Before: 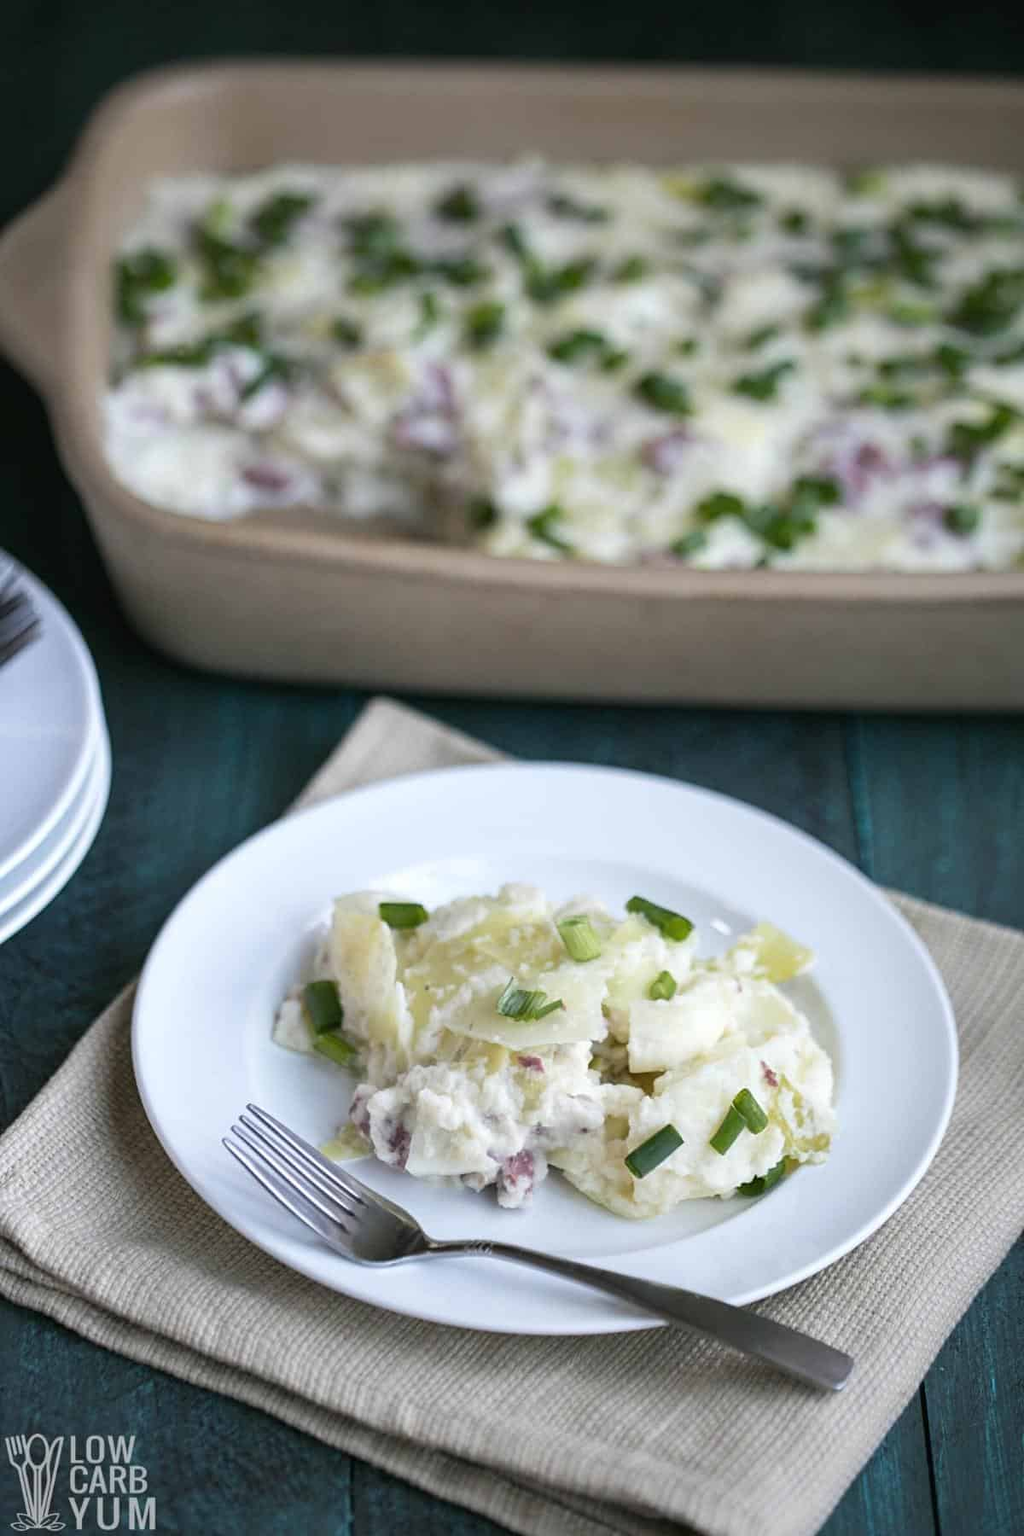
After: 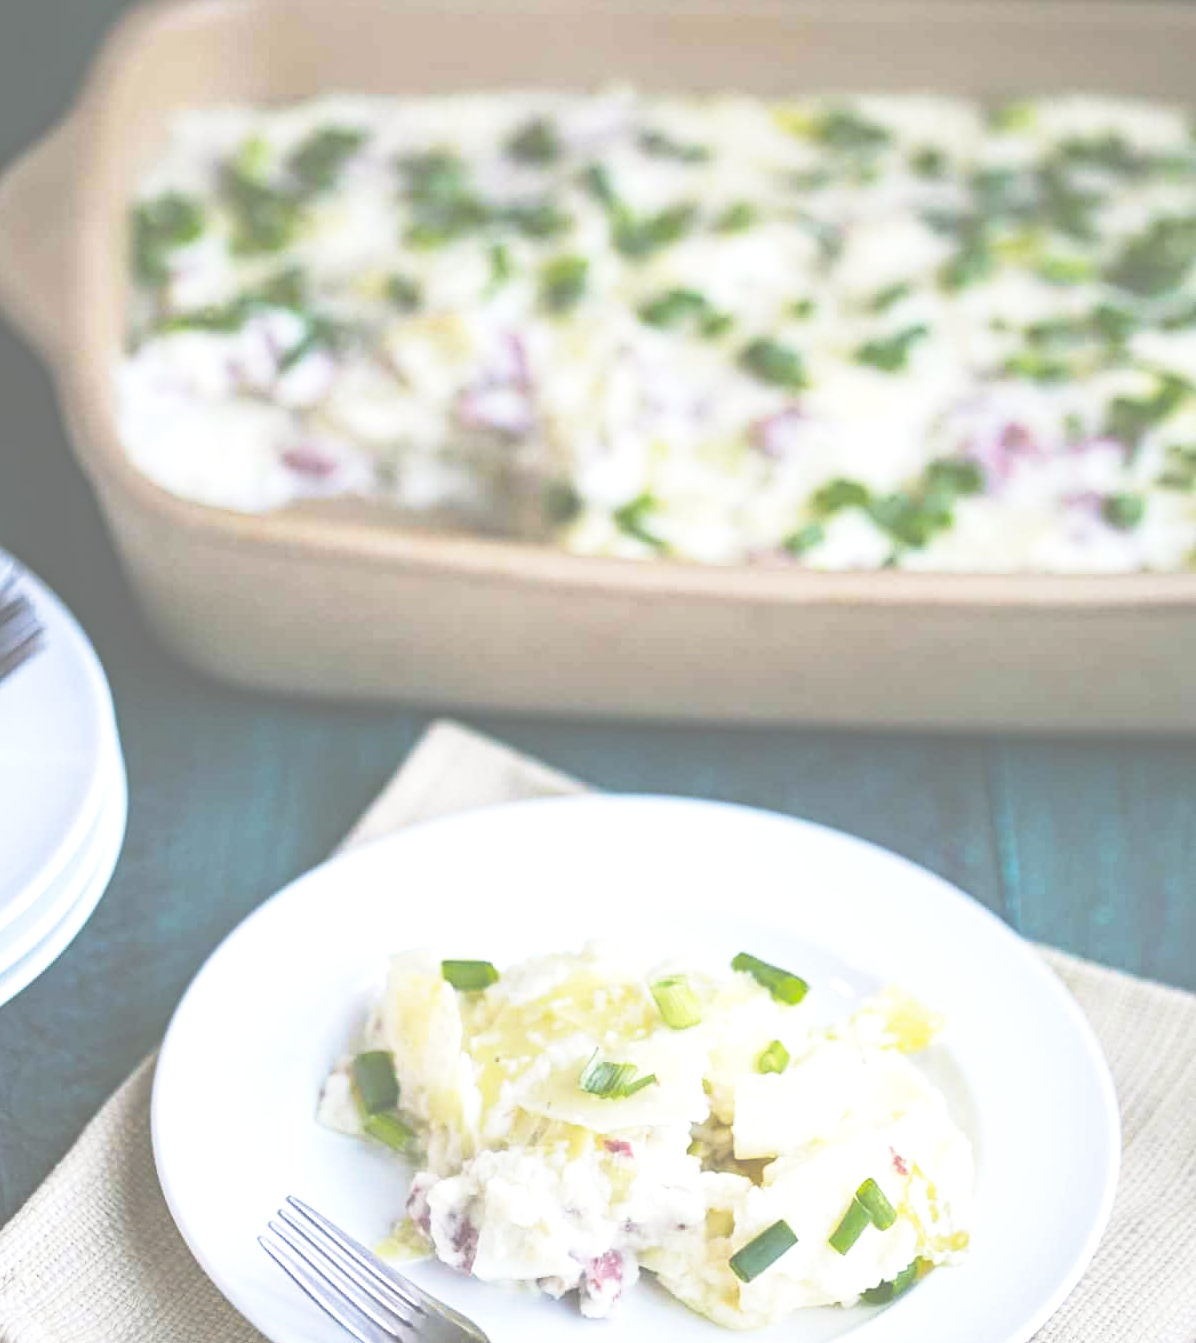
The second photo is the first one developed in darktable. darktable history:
exposure: black level correction -0.07, exposure 0.501 EV, compensate highlight preservation false
haze removal: compatibility mode true, adaptive false
crop: left 0.255%, top 5.467%, bottom 19.895%
color balance rgb: perceptual saturation grading › global saturation 29.663%
base curve: curves: ch0 [(0, 0) (0.028, 0.03) (0.121, 0.232) (0.46, 0.748) (0.859, 0.968) (1, 1)], preserve colors none
